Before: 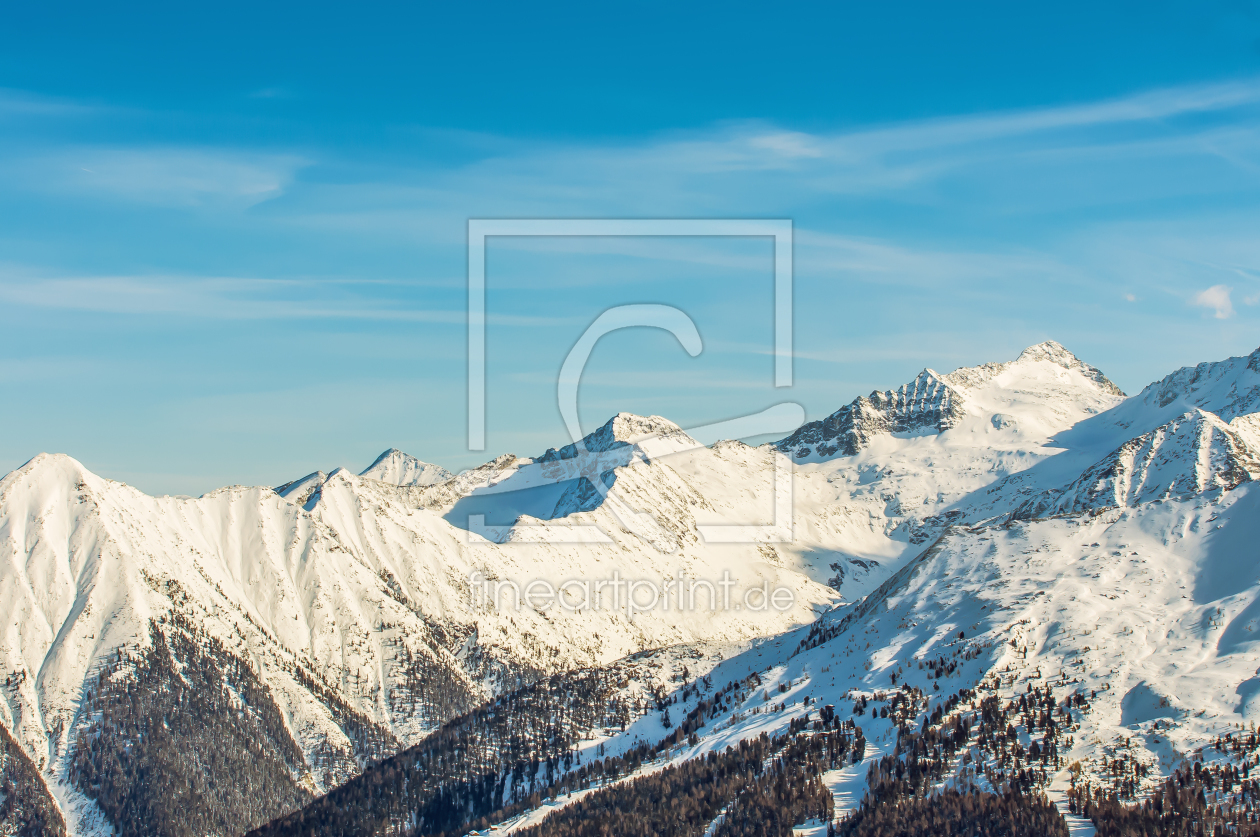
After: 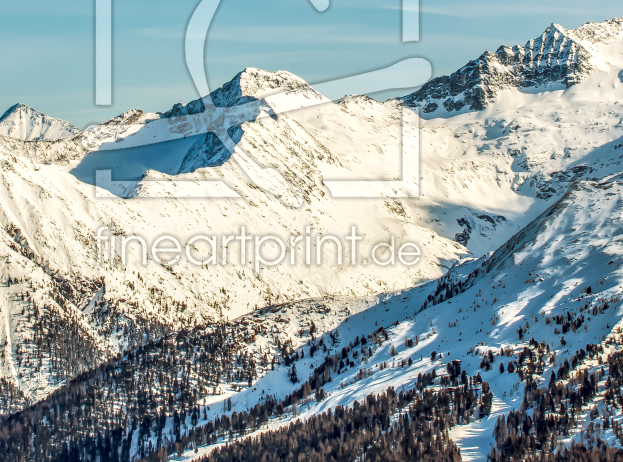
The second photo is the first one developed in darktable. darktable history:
crop: left 29.628%, top 41.302%, right 20.895%, bottom 3.468%
local contrast: highlights 28%, detail 150%
